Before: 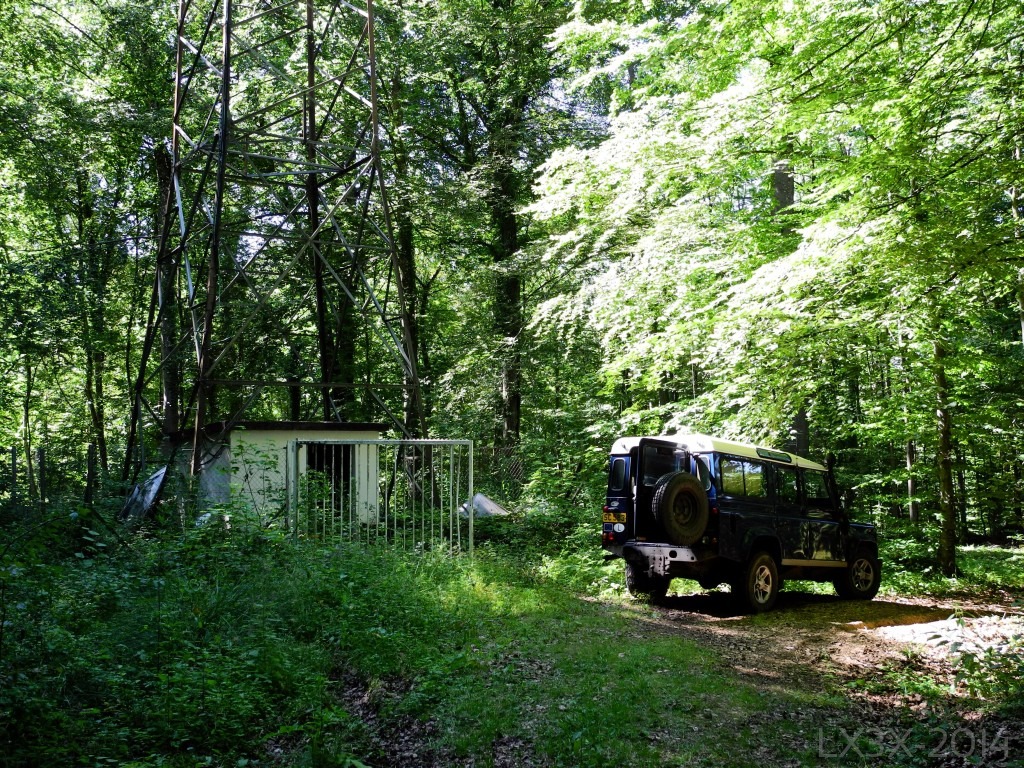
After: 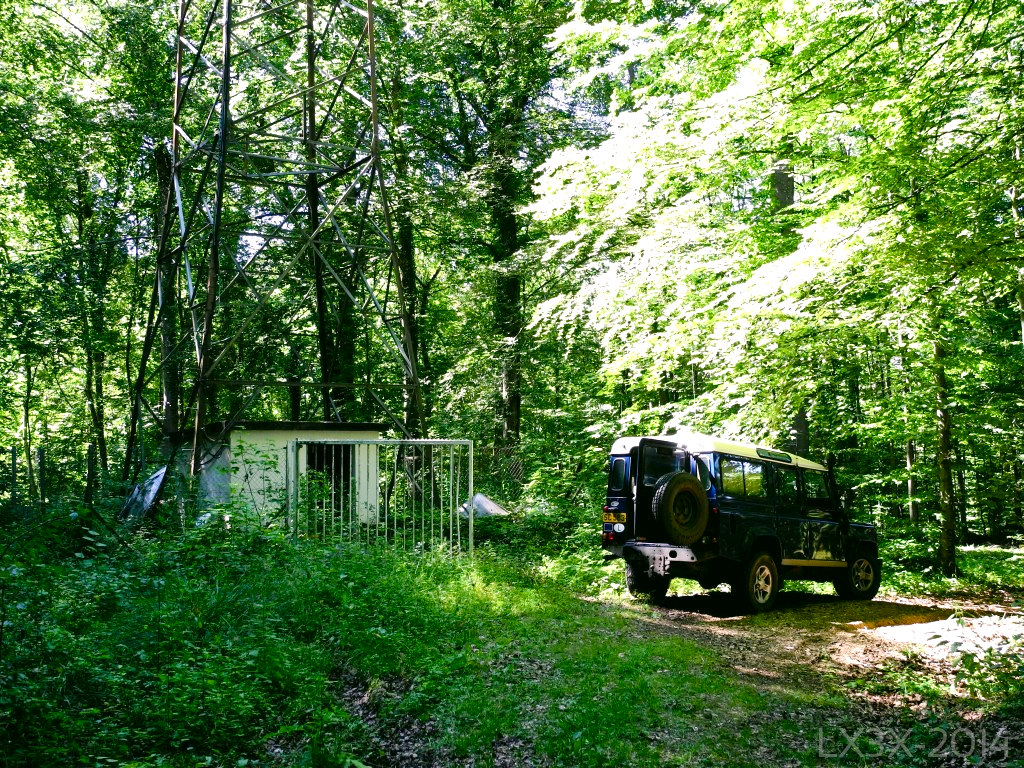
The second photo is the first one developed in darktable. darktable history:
white balance: red 0.983, blue 1.036
color balance rgb: perceptual saturation grading › global saturation 20%, perceptual saturation grading › highlights -25%, perceptual saturation grading › shadows 25%
color correction: highlights a* 4.02, highlights b* 4.98, shadows a* -7.55, shadows b* 4.98
shadows and highlights: shadows 37.27, highlights -28.18, soften with gaussian
exposure: exposure 0.515 EV, compensate highlight preservation false
